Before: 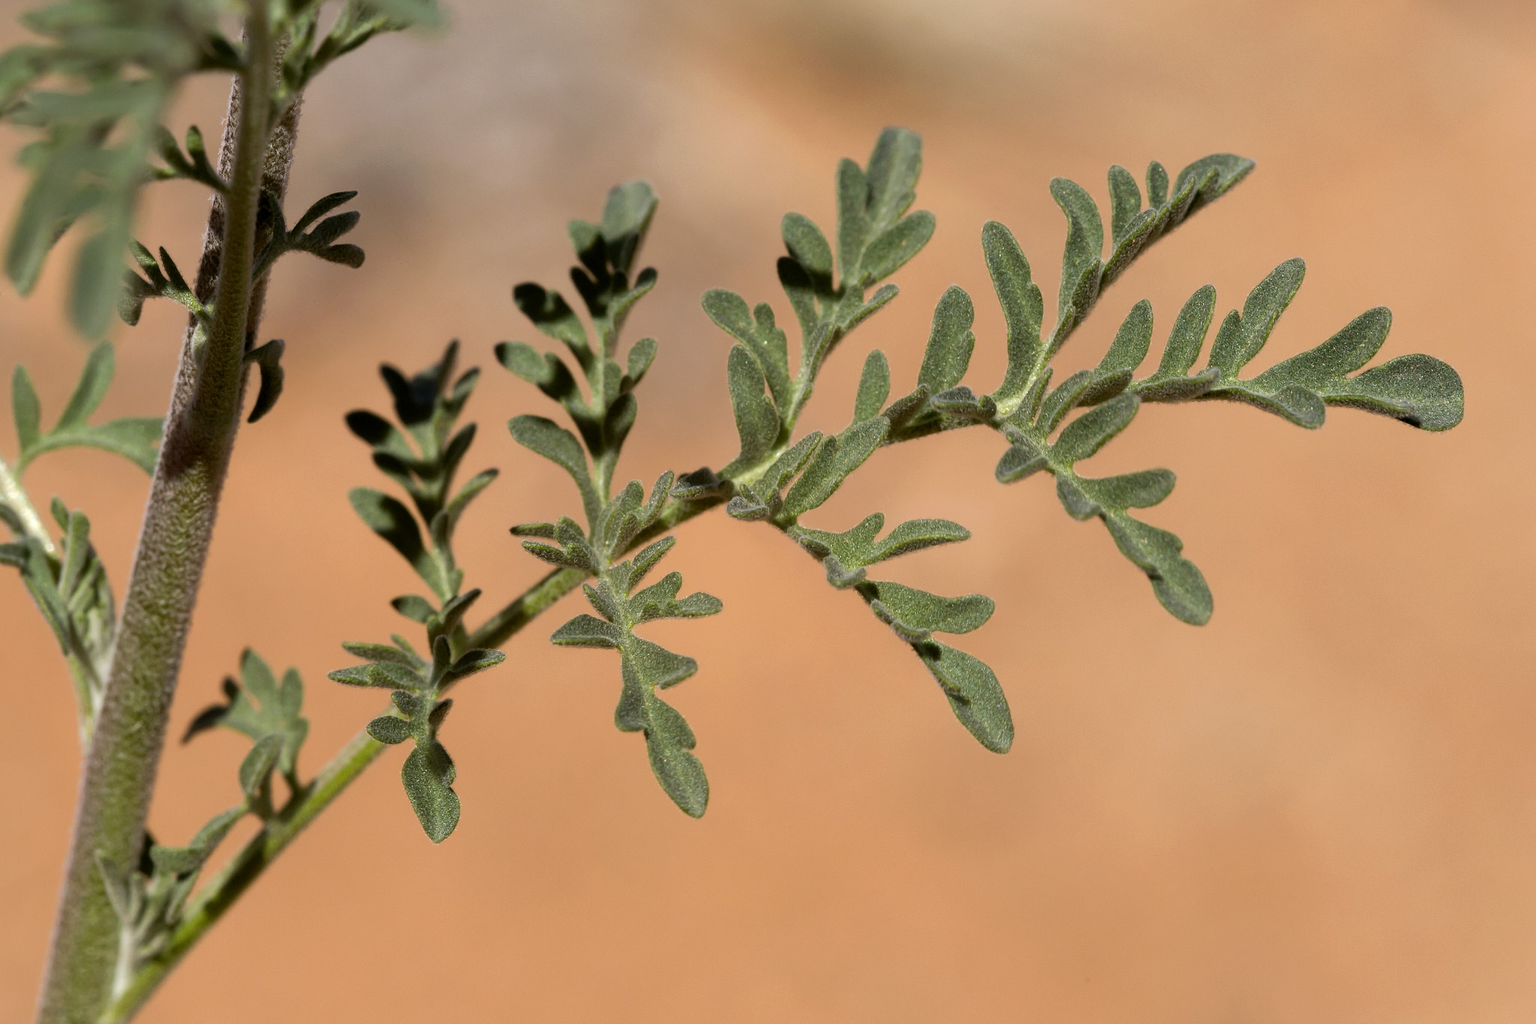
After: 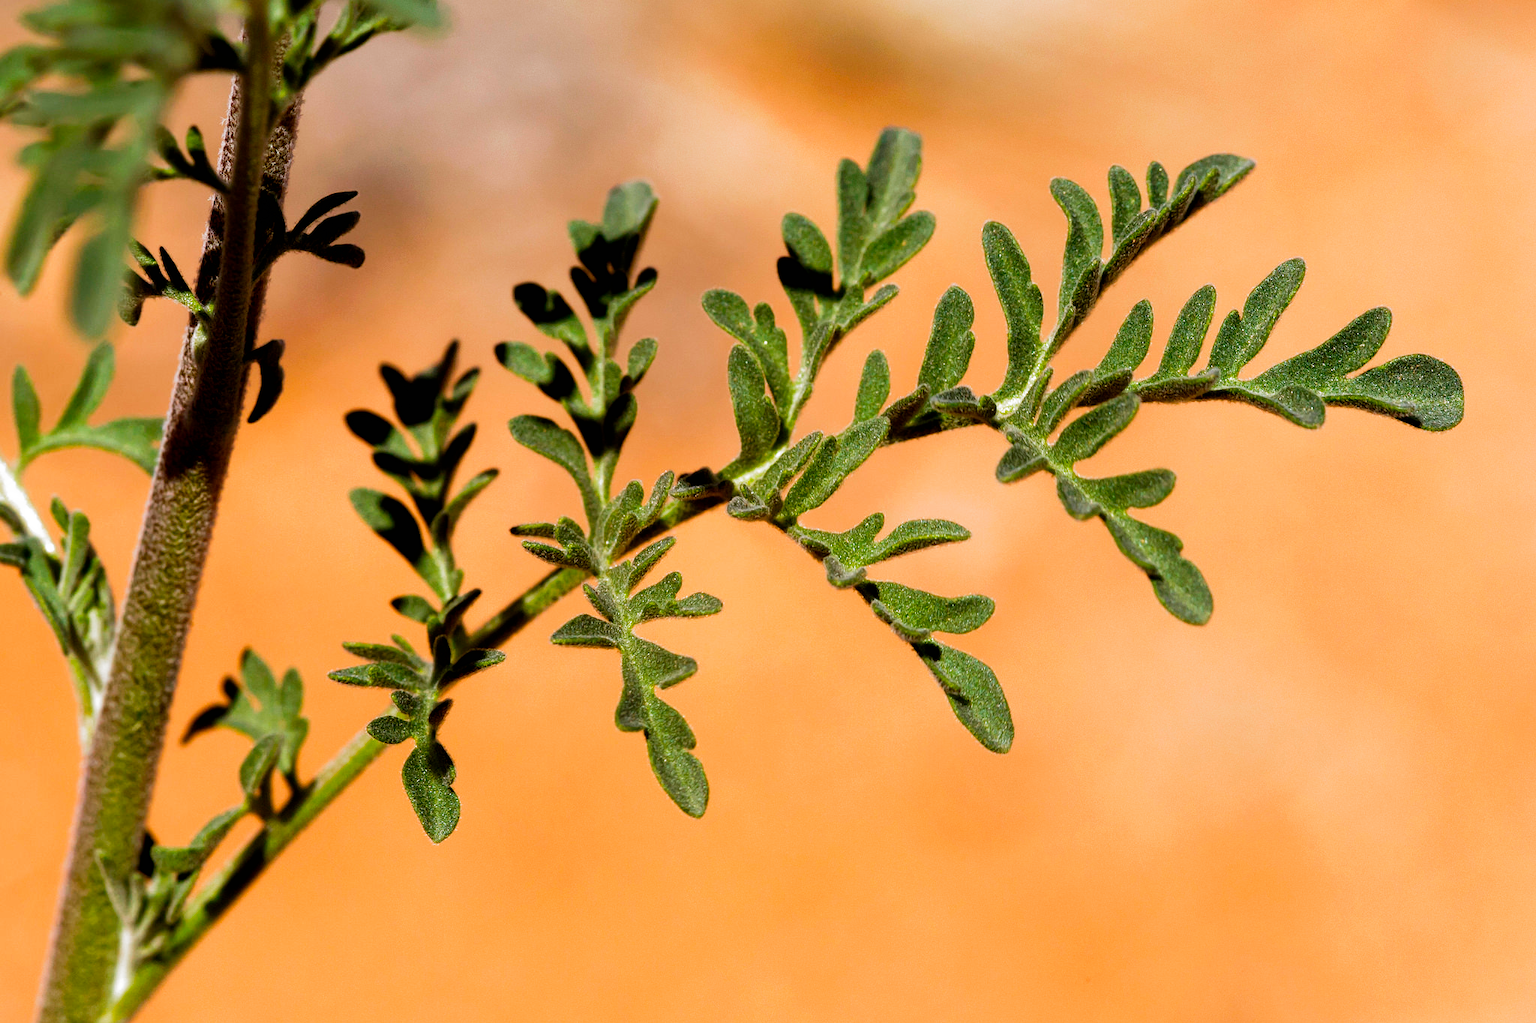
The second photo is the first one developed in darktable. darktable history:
color balance: lift [1, 1.001, 0.999, 1.001], gamma [1, 1.004, 1.007, 0.993], gain [1, 0.991, 0.987, 1.013], contrast 10%, output saturation 120%
filmic rgb: black relative exposure -8.2 EV, white relative exposure 2.2 EV, threshold 3 EV, hardness 7.11, latitude 75%, contrast 1.325, highlights saturation mix -2%, shadows ↔ highlights balance 30%, preserve chrominance no, color science v5 (2021), contrast in shadows safe, contrast in highlights safe, enable highlight reconstruction true
